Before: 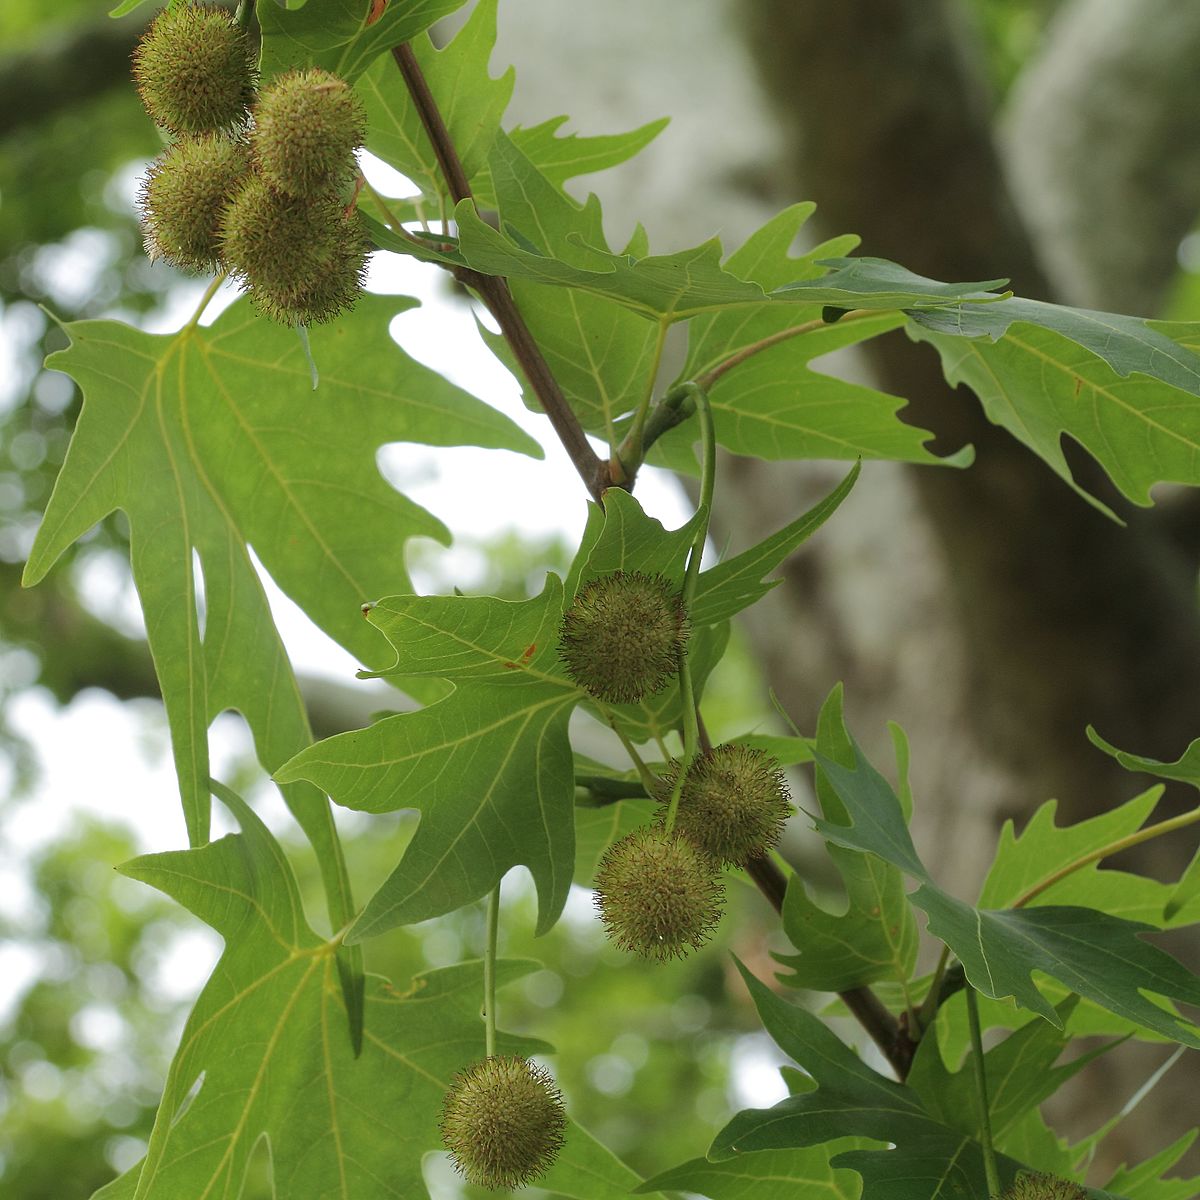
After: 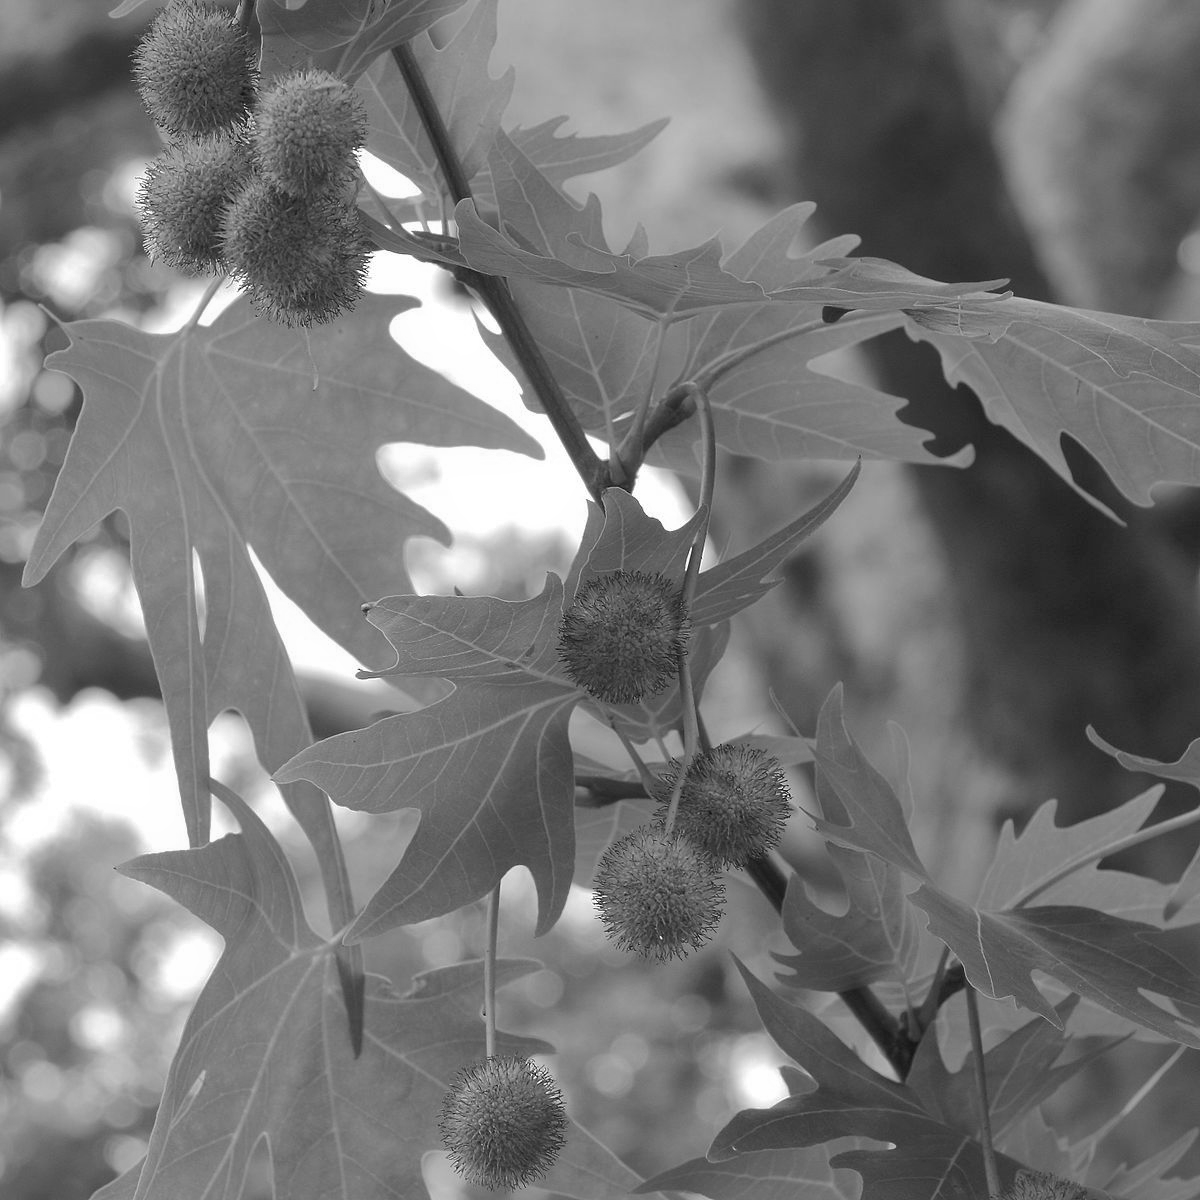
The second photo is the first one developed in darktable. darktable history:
shadows and highlights: on, module defaults
monochrome: a 1.94, b -0.638
color zones: curves: ch1 [(0.239, 0.552) (0.75, 0.5)]; ch2 [(0.25, 0.462) (0.749, 0.457)], mix 25.94%
